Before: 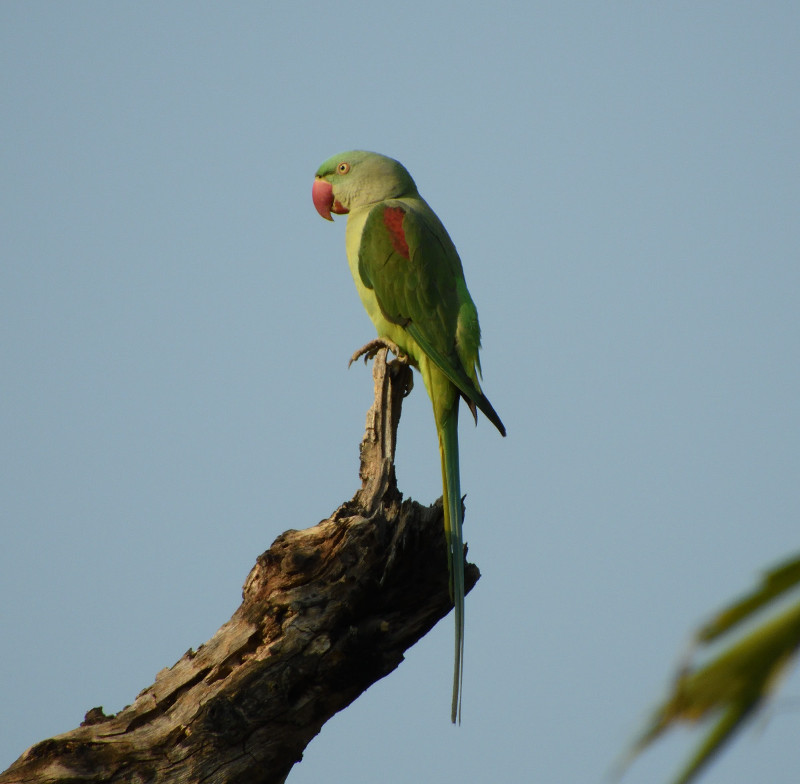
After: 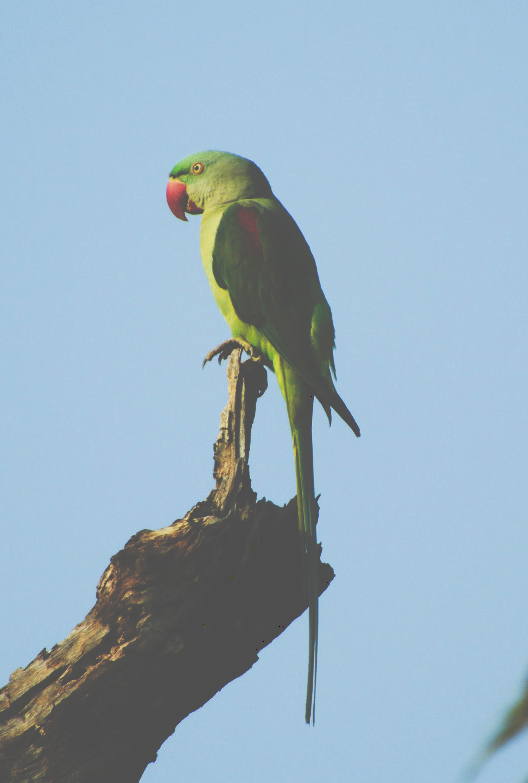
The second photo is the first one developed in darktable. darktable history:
tone curve: curves: ch0 [(0, 0) (0.003, 0.331) (0.011, 0.333) (0.025, 0.333) (0.044, 0.334) (0.069, 0.335) (0.1, 0.338) (0.136, 0.342) (0.177, 0.347) (0.224, 0.352) (0.277, 0.359) (0.335, 0.39) (0.399, 0.434) (0.468, 0.509) (0.543, 0.615) (0.623, 0.731) (0.709, 0.814) (0.801, 0.88) (0.898, 0.921) (1, 1)], preserve colors none
white balance: red 0.924, blue 1.095
crop and rotate: left 18.442%, right 15.508%
